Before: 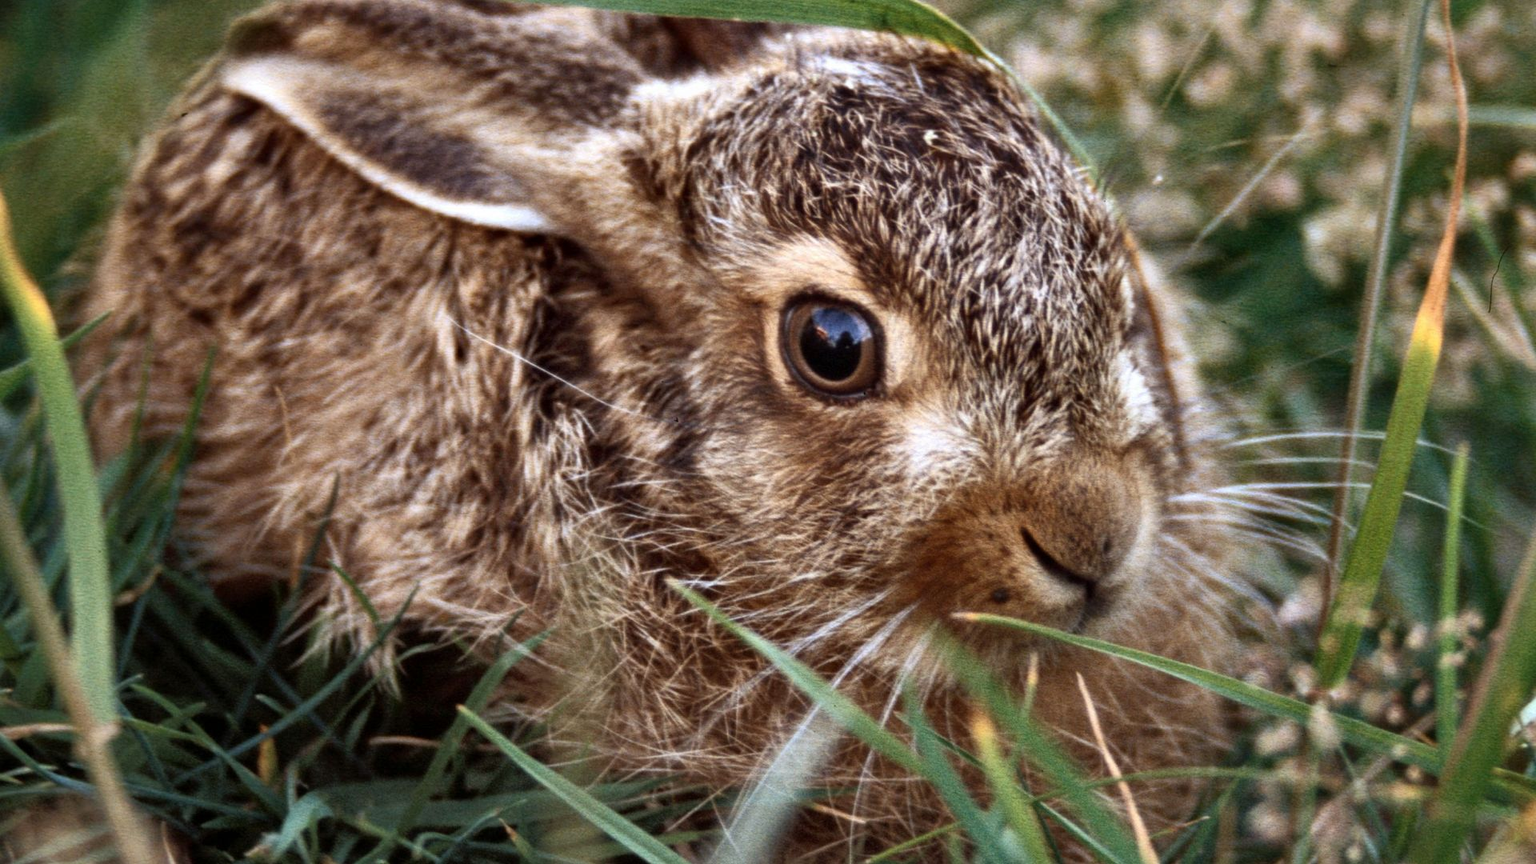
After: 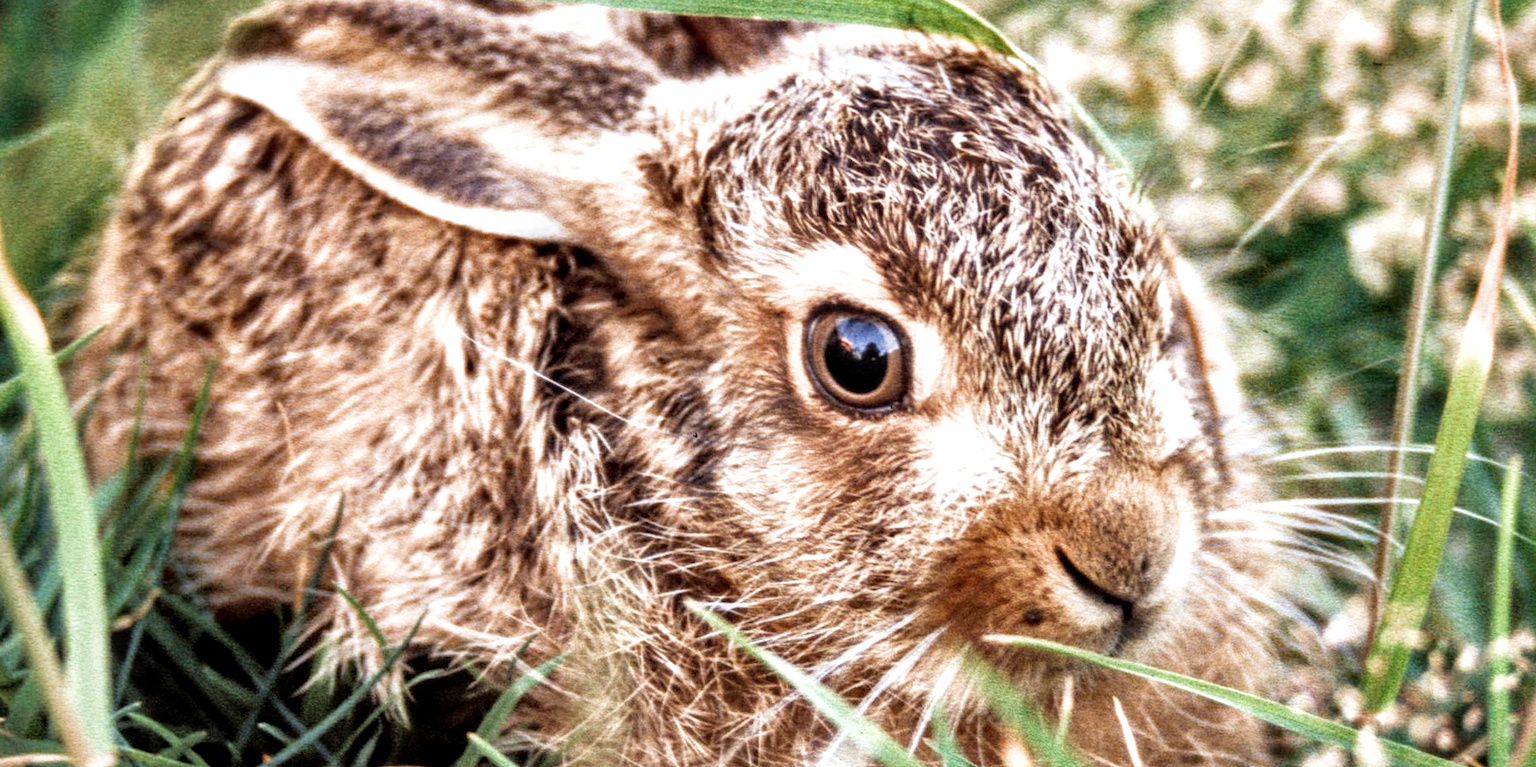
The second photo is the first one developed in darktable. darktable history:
local contrast: detail 130%
exposure: black level correction 0, exposure 0.5 EV, compensate highlight preservation false
crop and rotate: angle 0.2°, left 0.275%, right 3.127%, bottom 14.18%
filmic rgb: middle gray luminance 9.23%, black relative exposure -10.55 EV, white relative exposure 3.45 EV, threshold 6 EV, target black luminance 0%, hardness 5.98, latitude 59.69%, contrast 1.087, highlights saturation mix 5%, shadows ↔ highlights balance 29.23%, add noise in highlights 0, color science v3 (2019), use custom middle-gray values true, iterations of high-quality reconstruction 0, contrast in highlights soft, enable highlight reconstruction true
